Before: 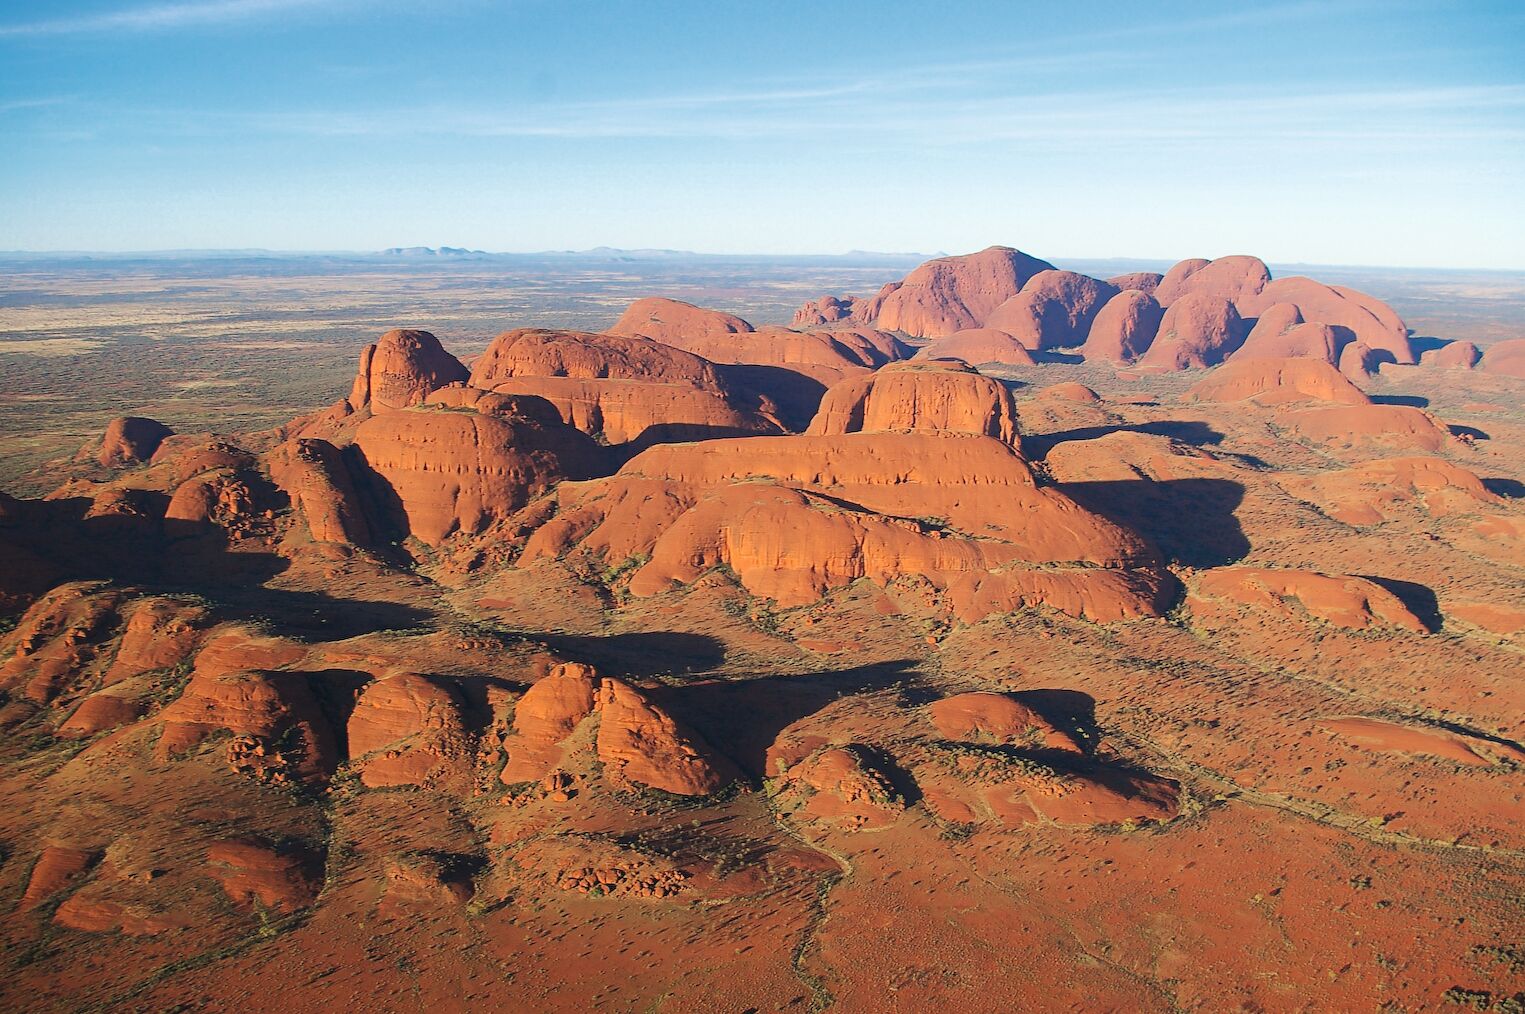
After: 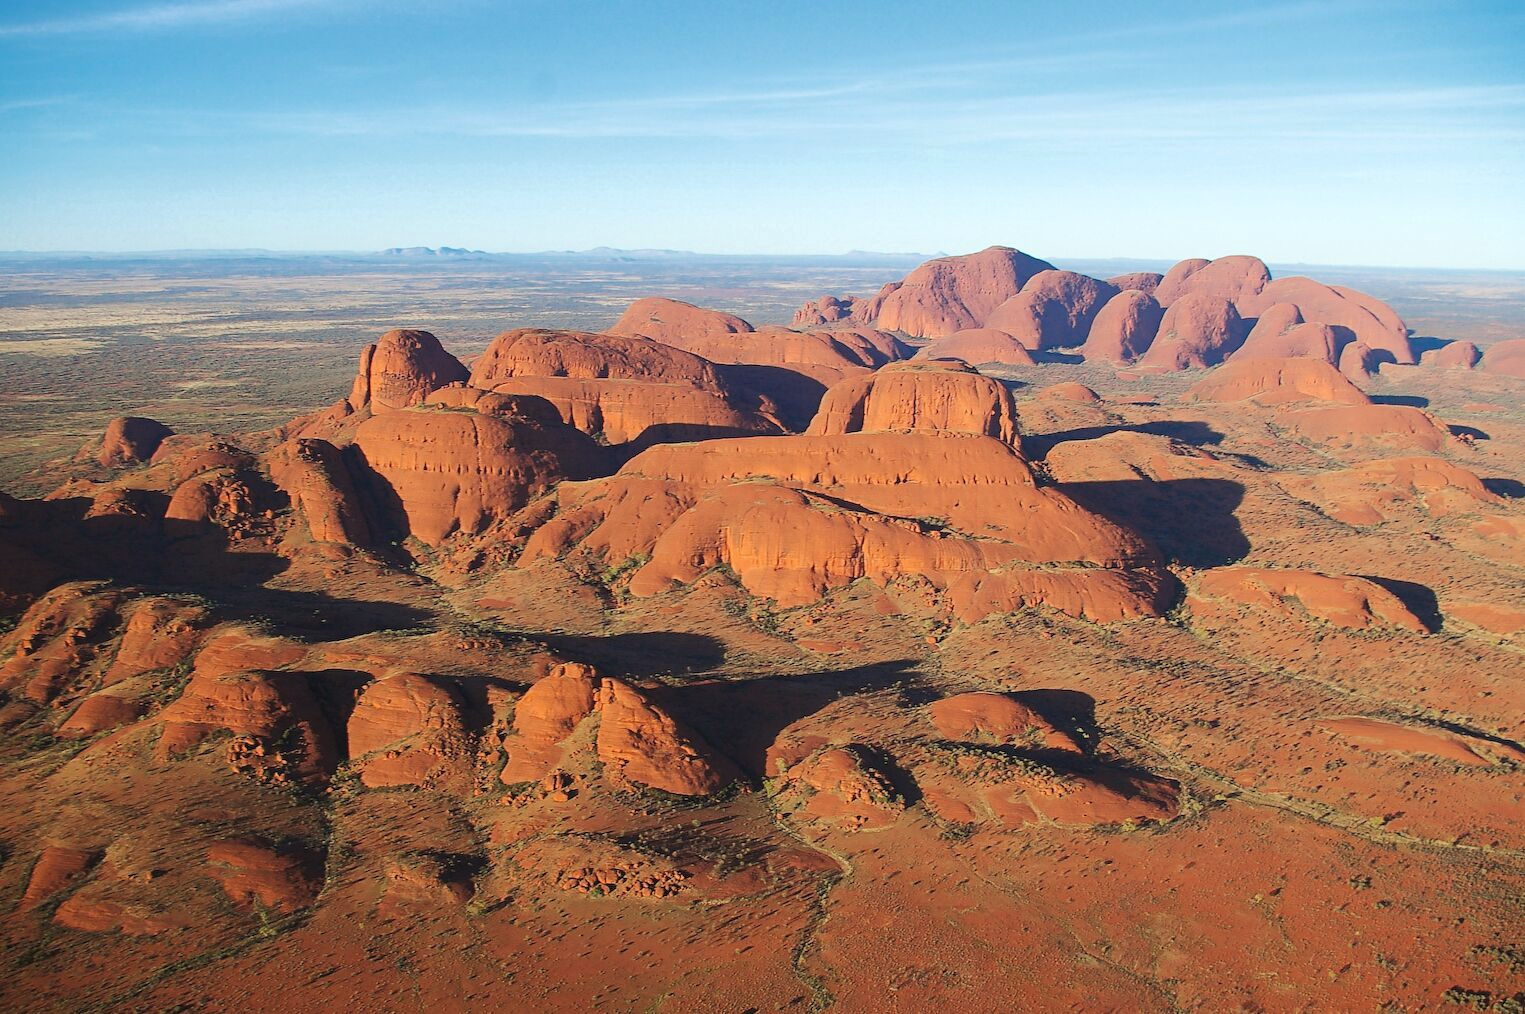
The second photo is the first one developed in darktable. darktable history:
color correction: highlights a* -2.96, highlights b* -2.68, shadows a* 2.11, shadows b* 2.94
